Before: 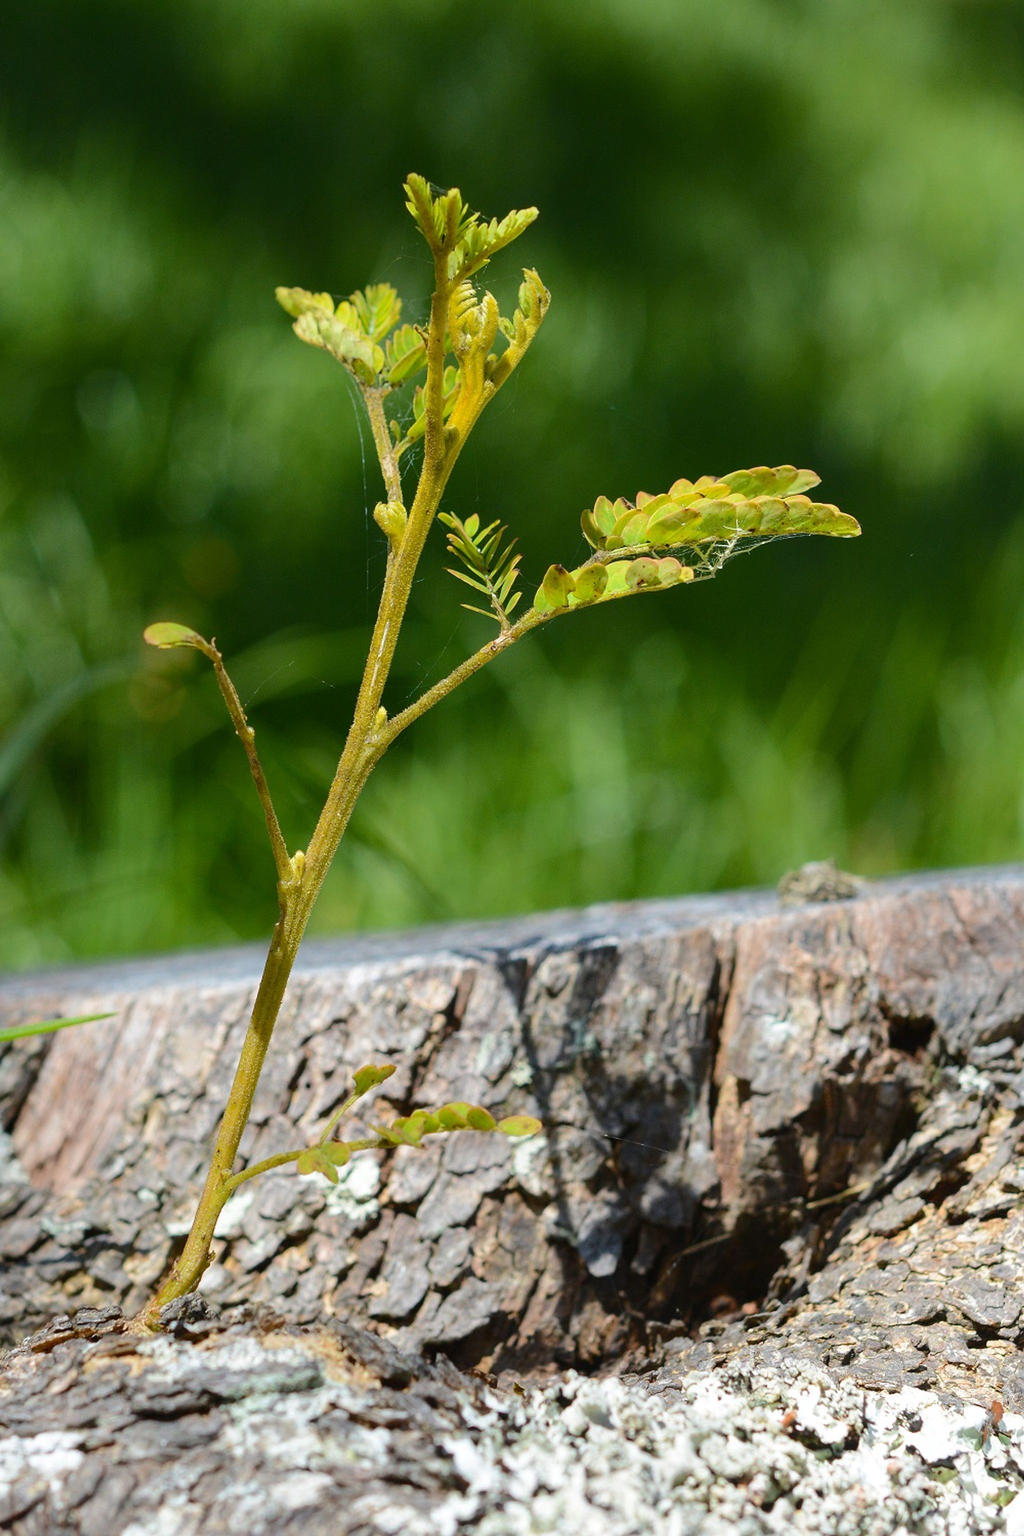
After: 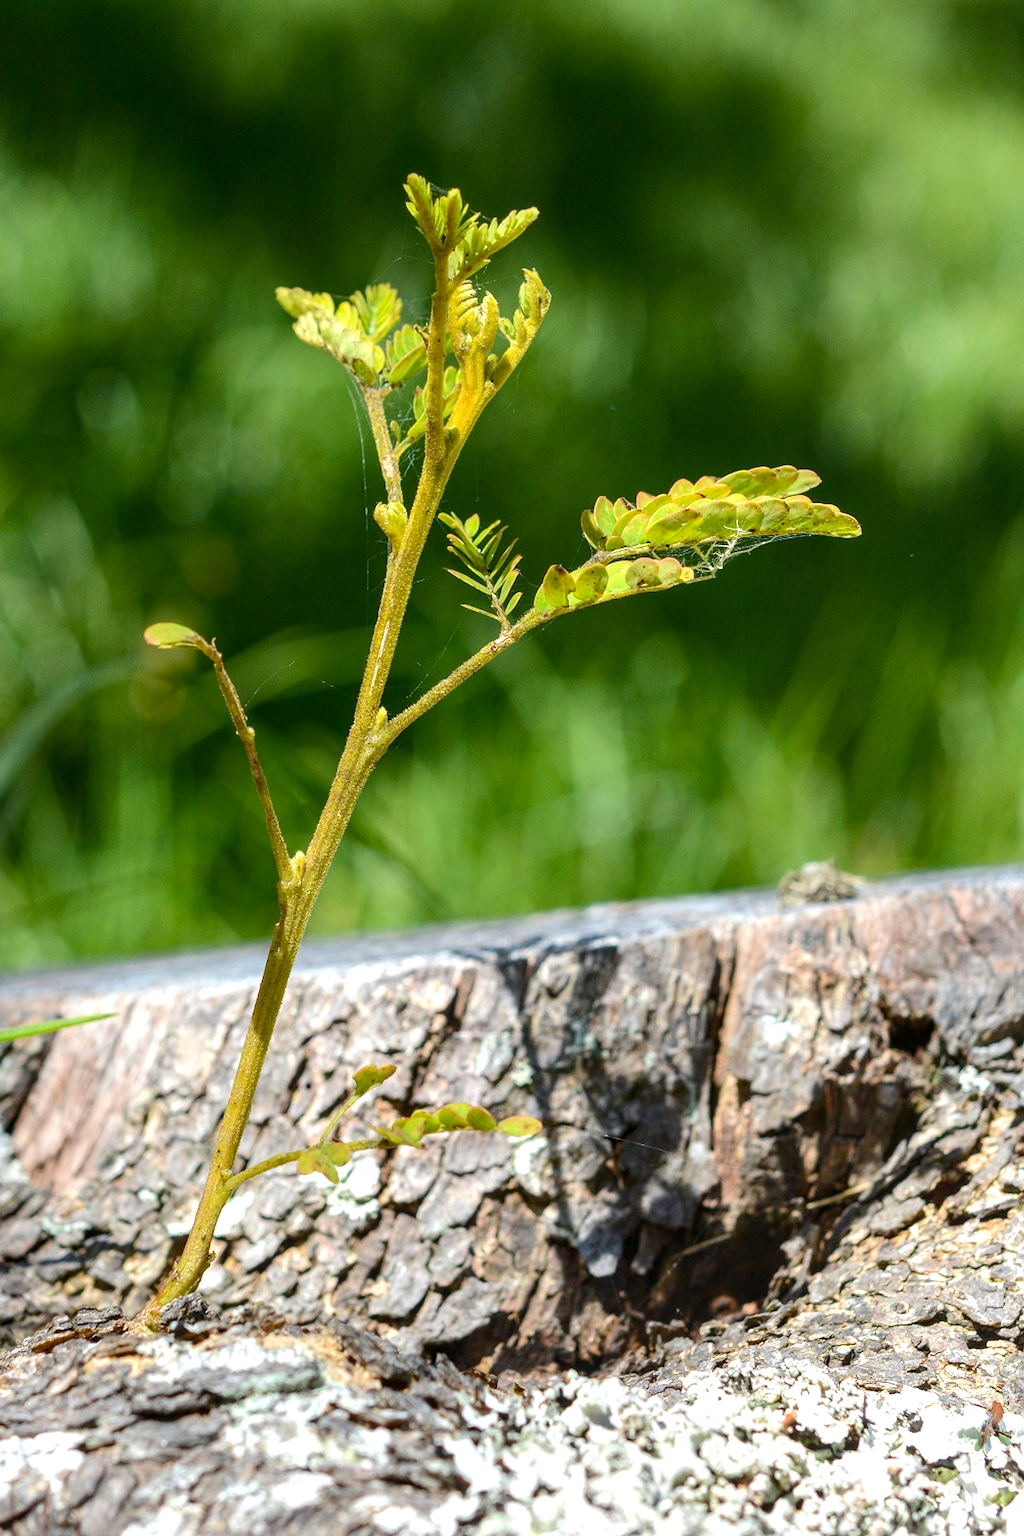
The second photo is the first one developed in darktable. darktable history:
exposure: black level correction 0.003, exposure 0.385 EV, compensate highlight preservation false
local contrast: on, module defaults
